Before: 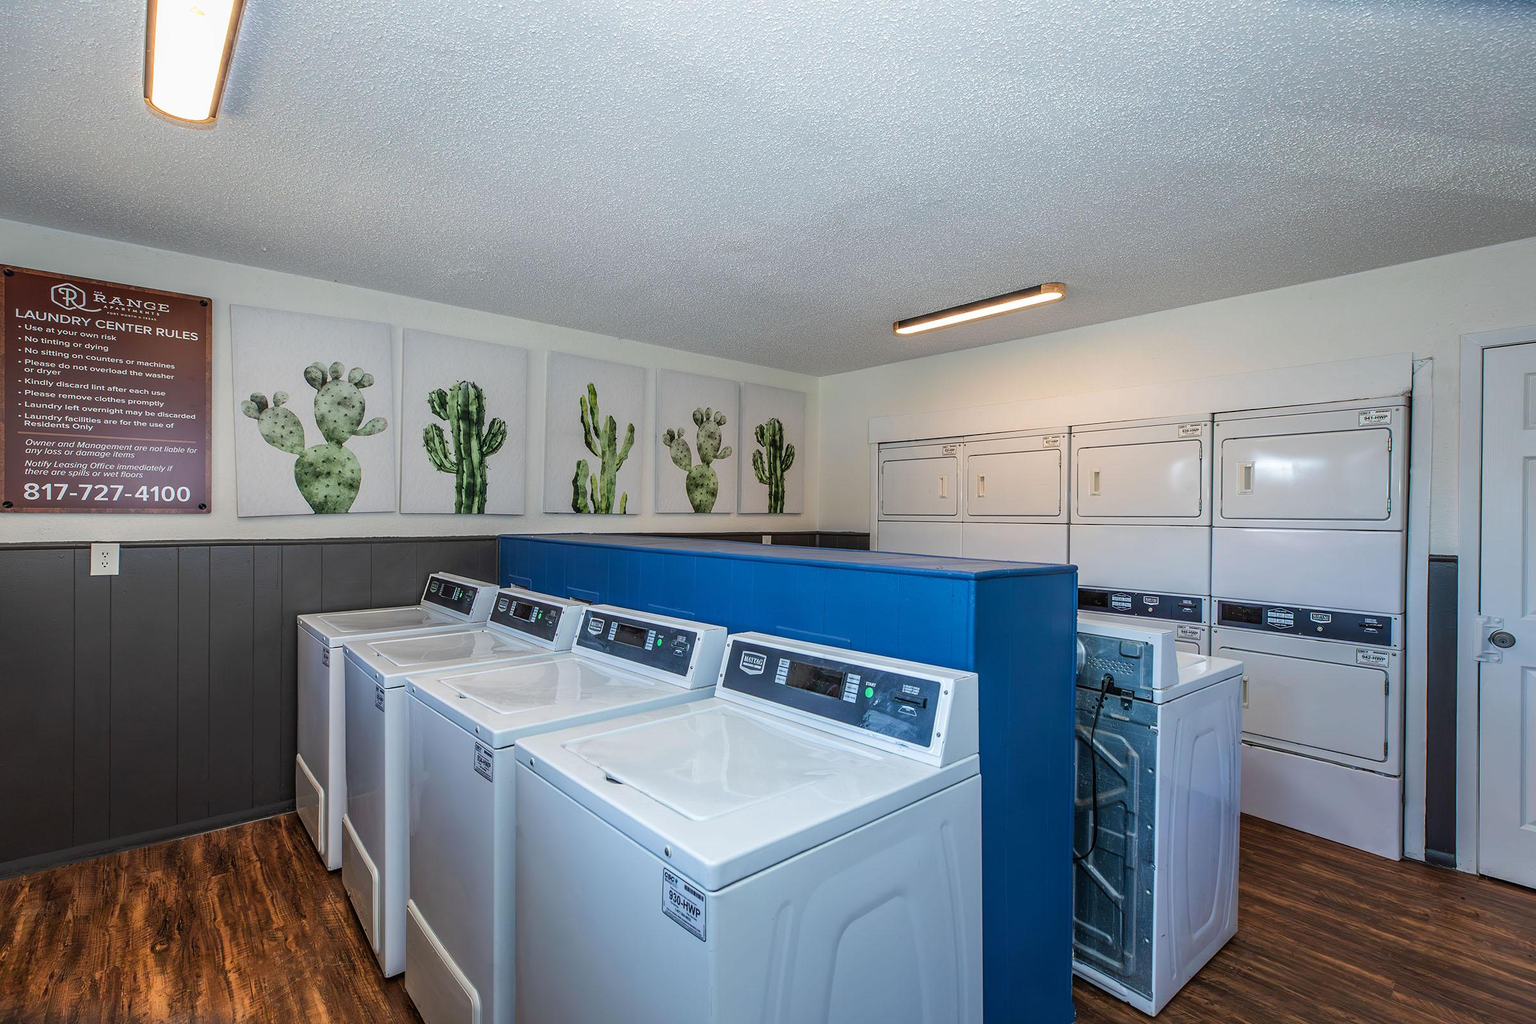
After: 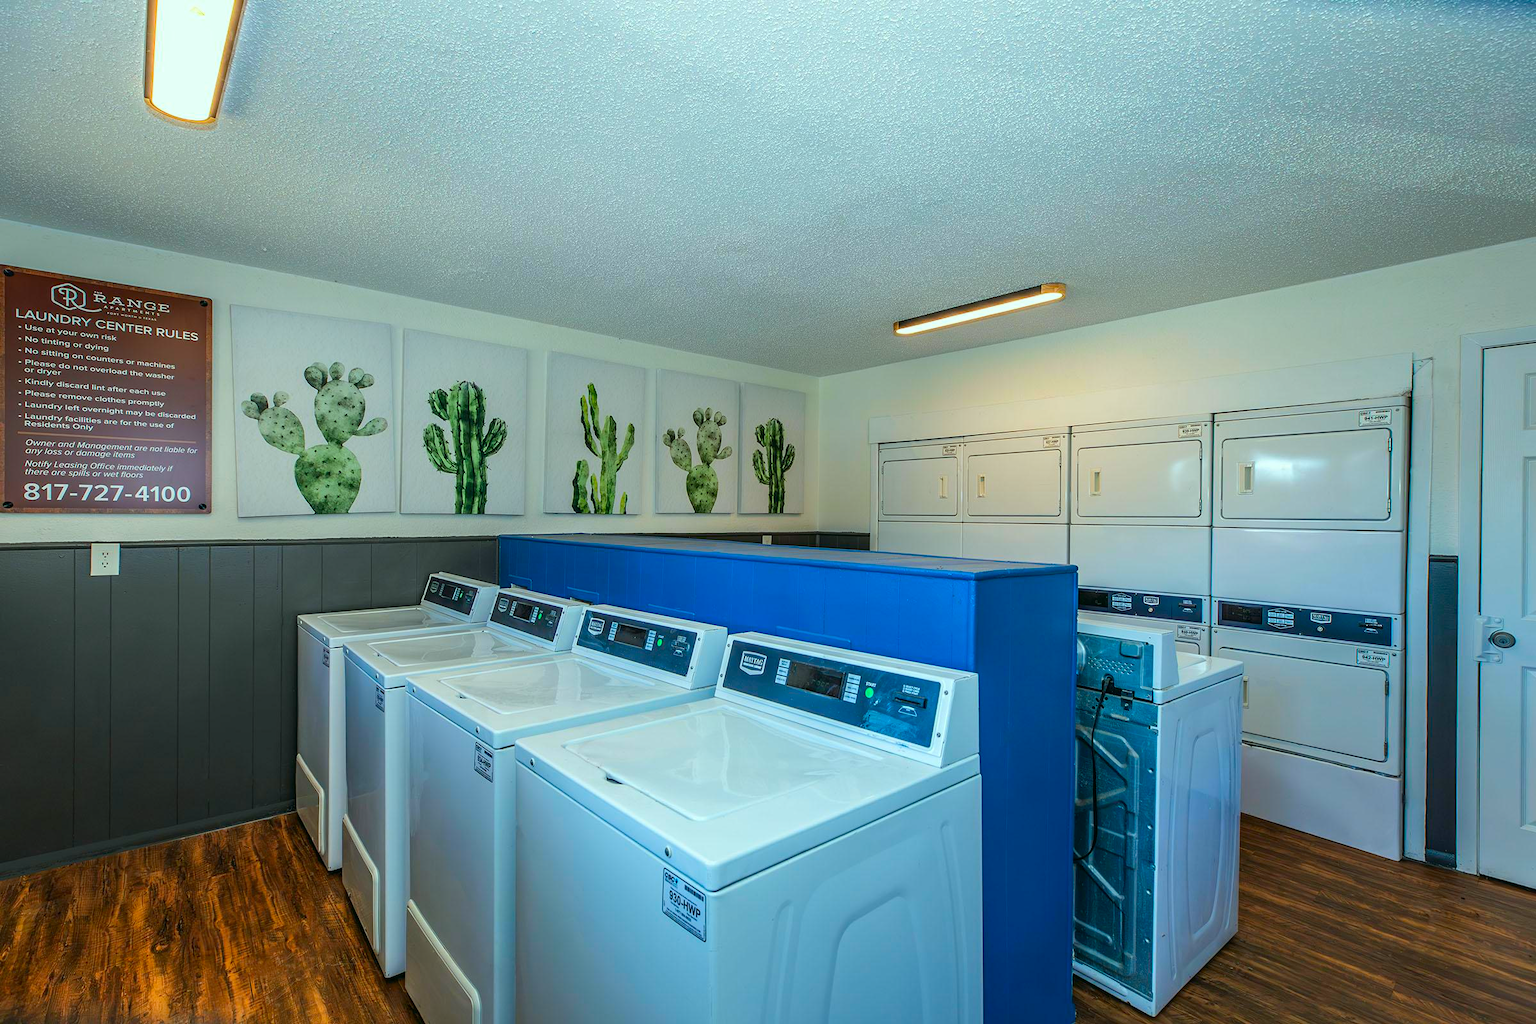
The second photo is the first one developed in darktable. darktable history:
color correction: highlights a* -7.59, highlights b* 1.09, shadows a* -3.85, saturation 1.44
